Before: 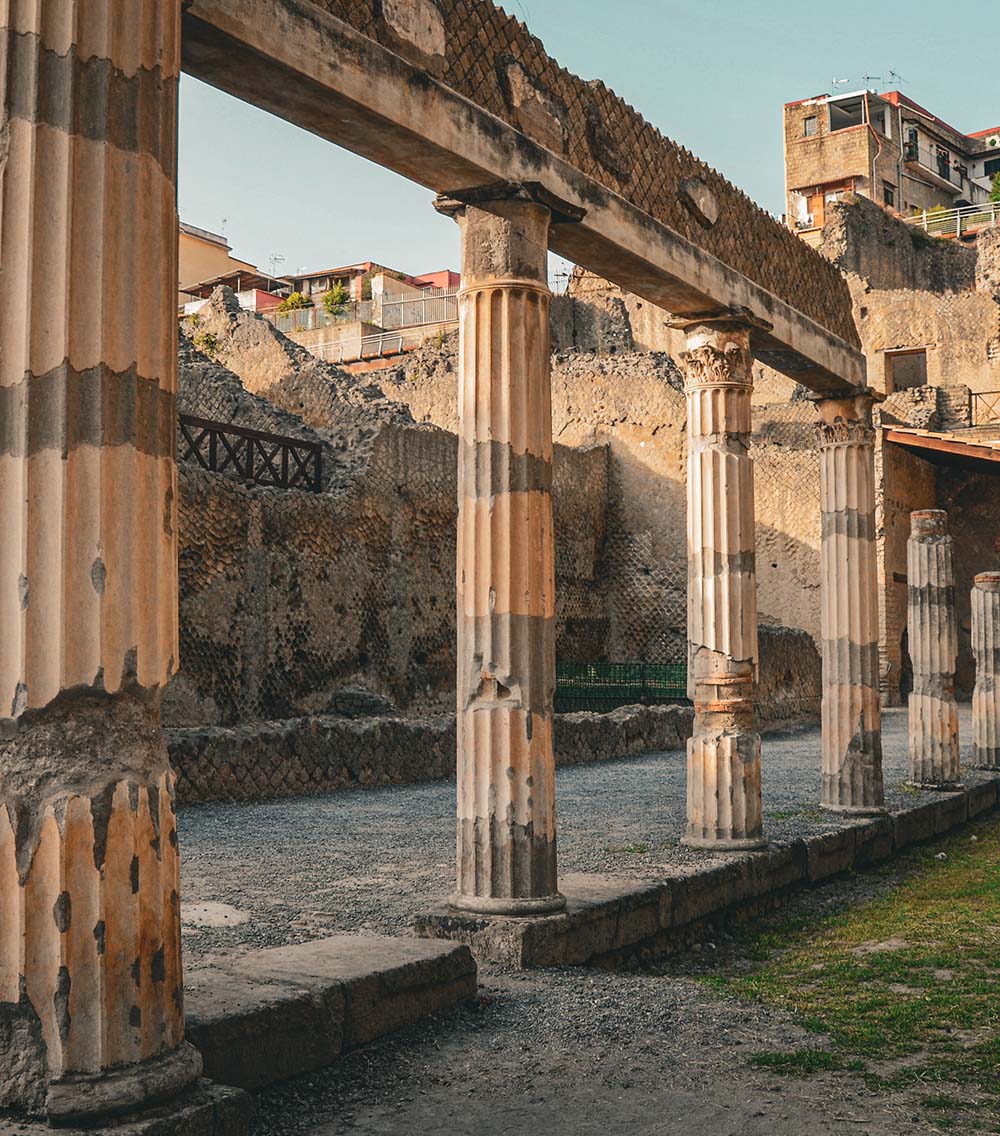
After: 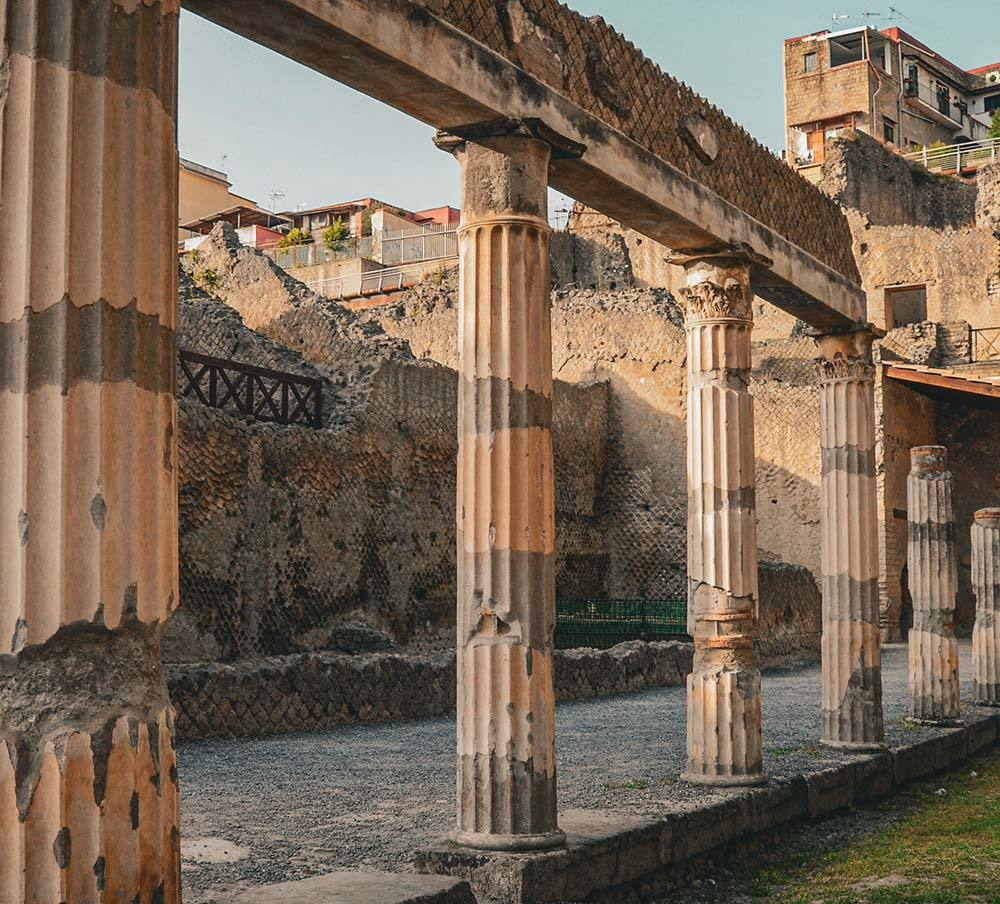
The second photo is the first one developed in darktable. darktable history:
crop and rotate: top 5.656%, bottom 14.758%
exposure: exposure -0.113 EV, compensate highlight preservation false
